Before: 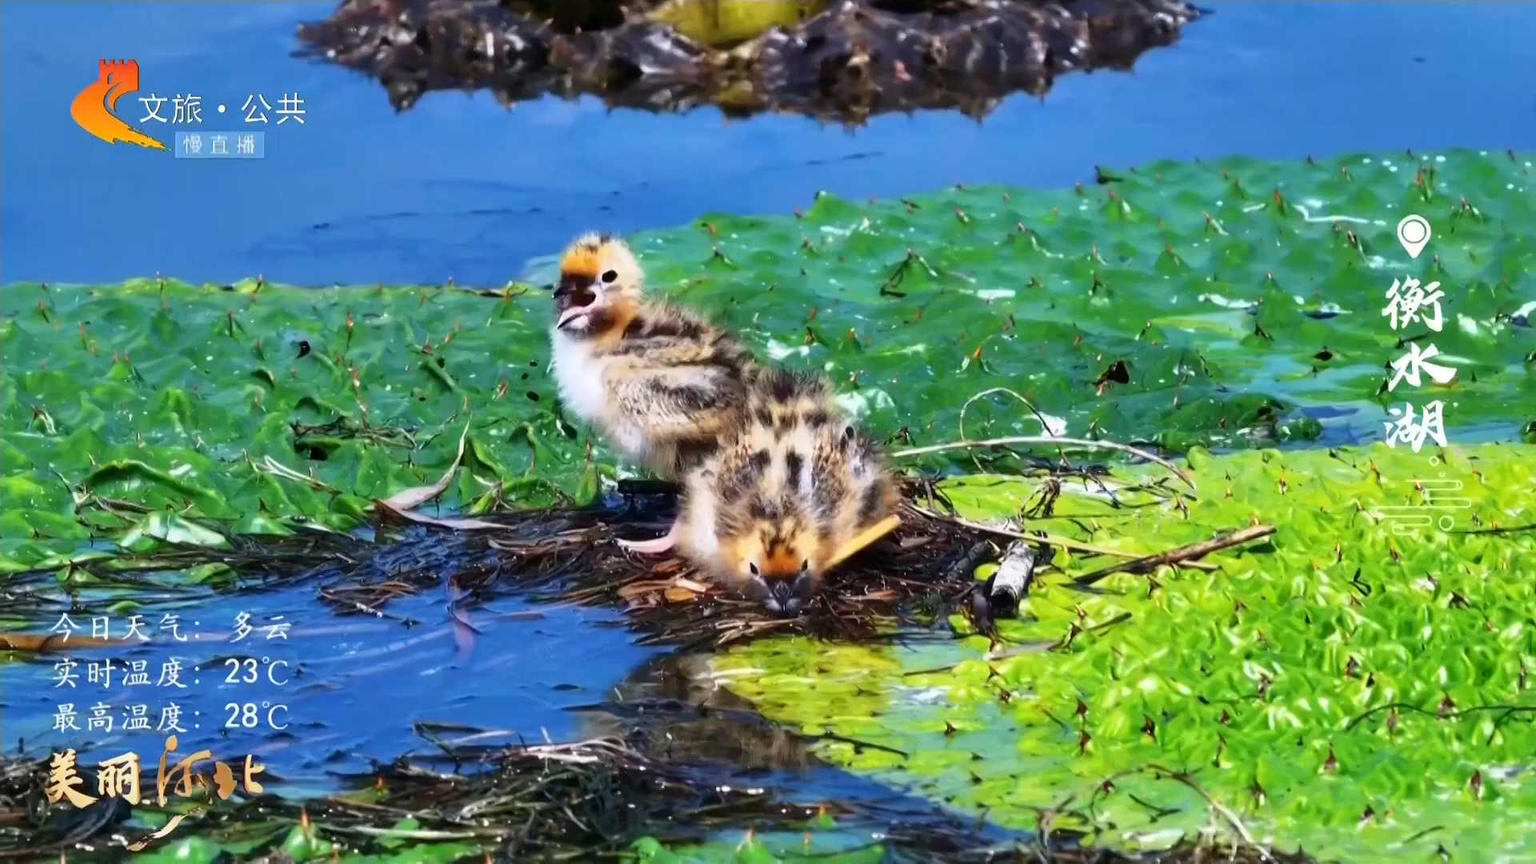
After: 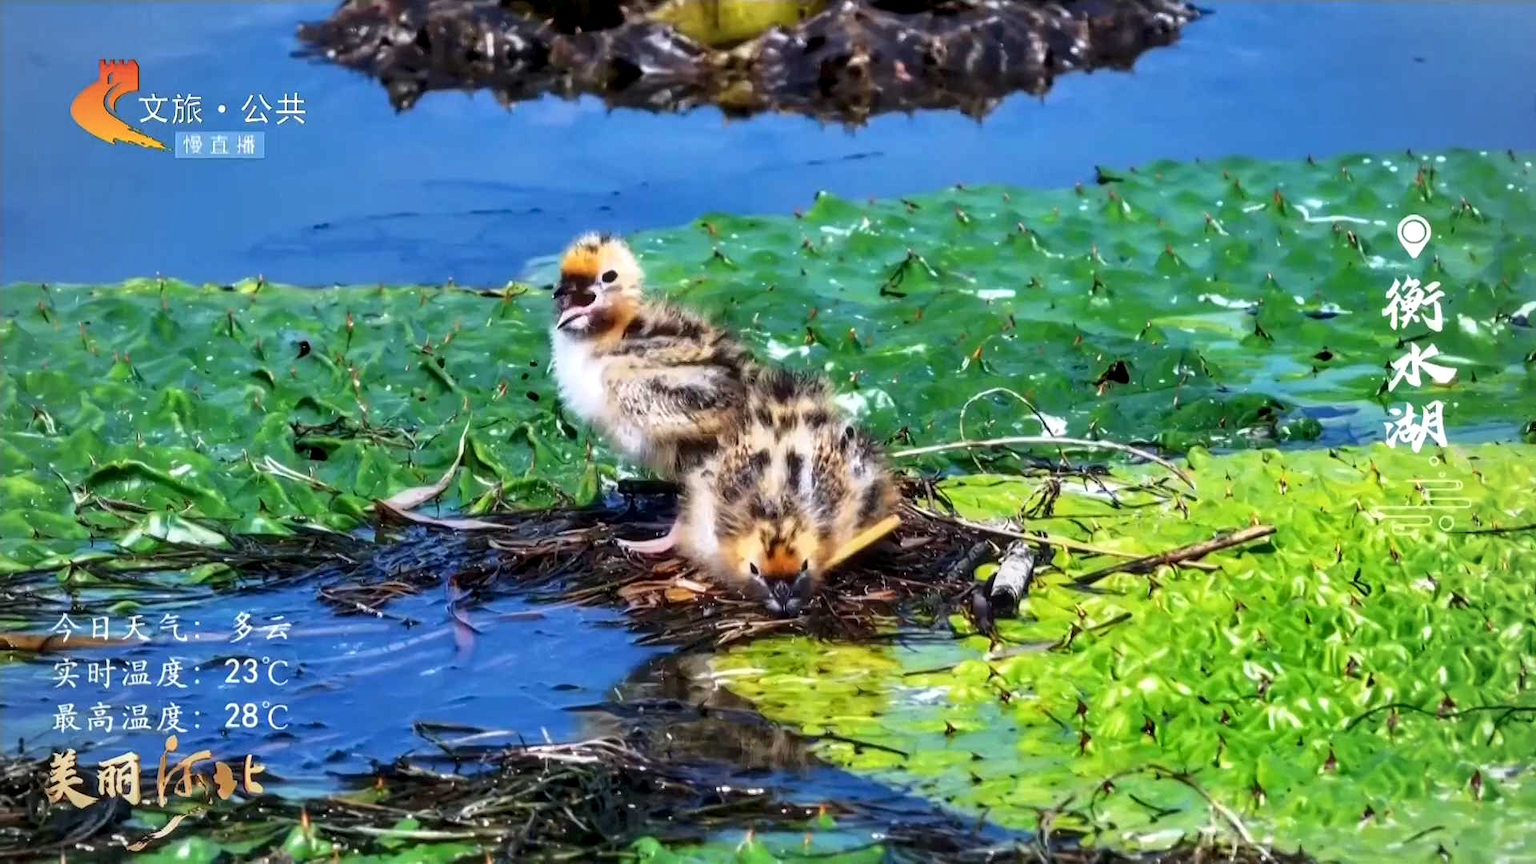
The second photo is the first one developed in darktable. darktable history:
local contrast: detail 130%
vignetting: fall-off radius 93.87%
